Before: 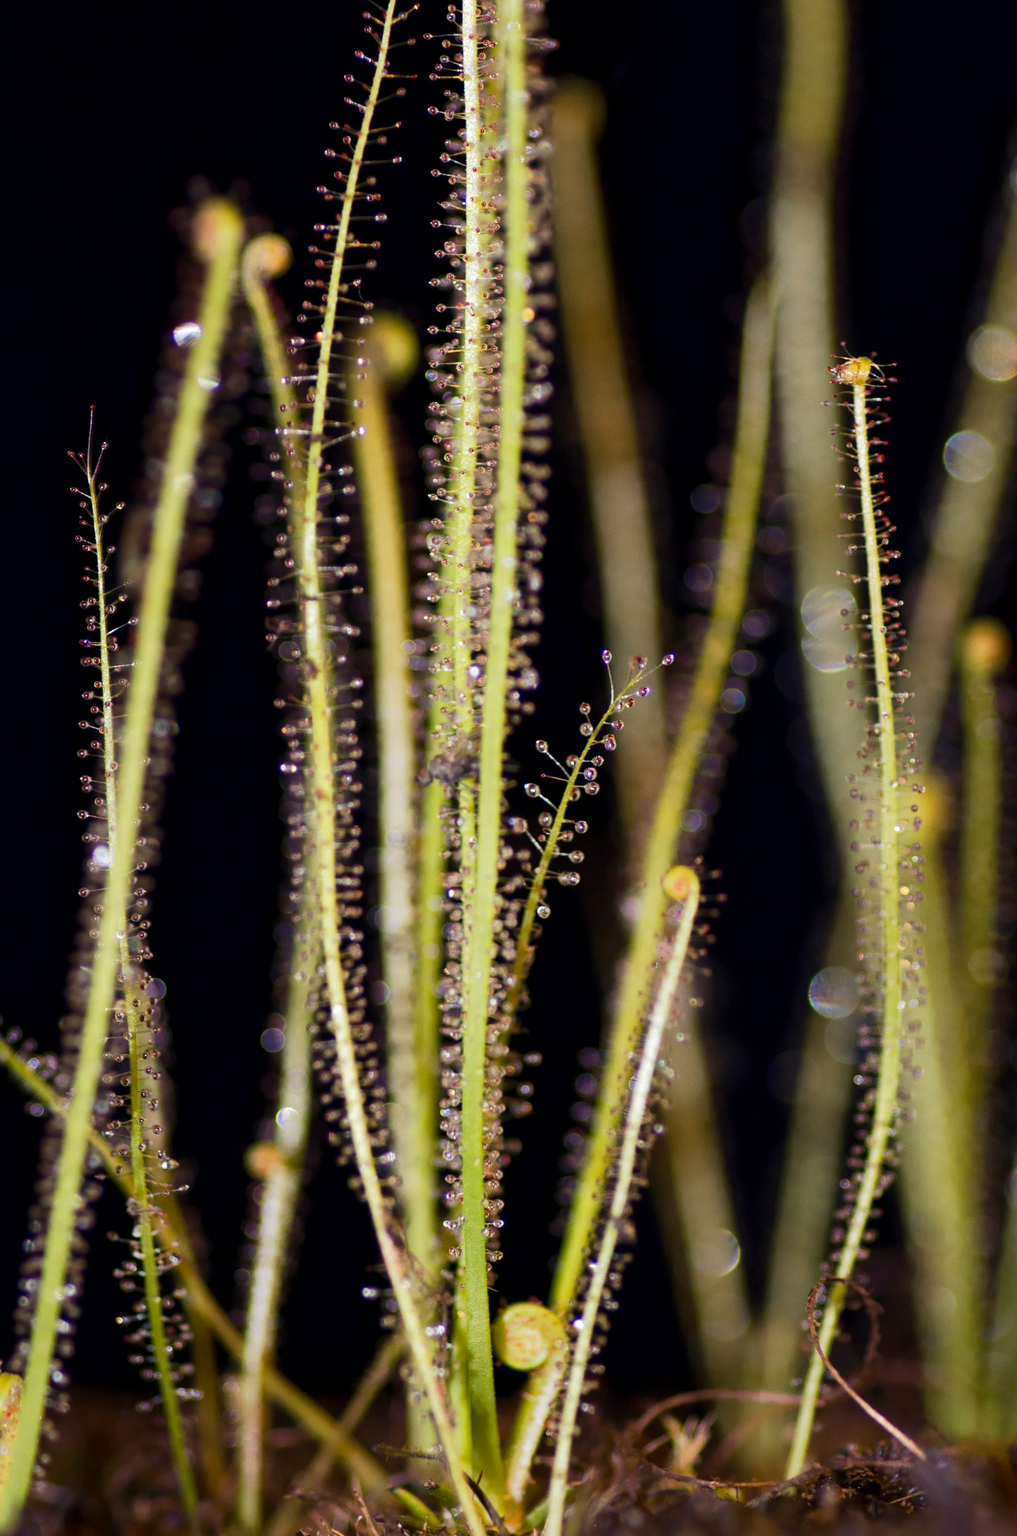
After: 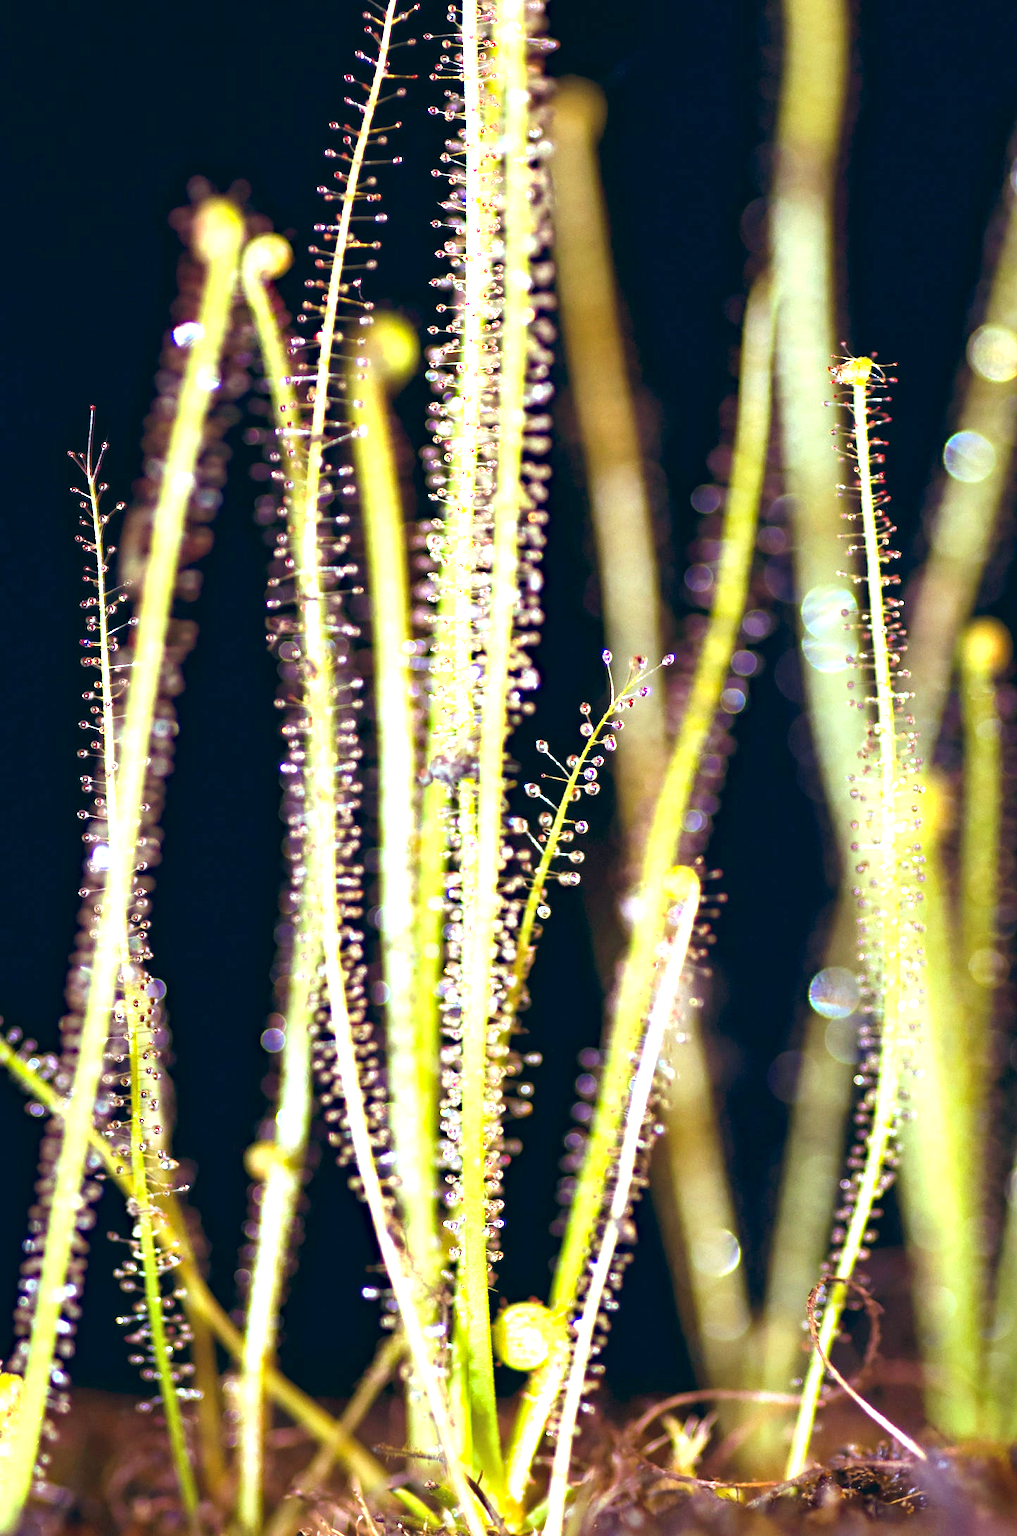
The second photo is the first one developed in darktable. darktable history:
haze removal: compatibility mode true, adaptive false
color balance: lift [1.003, 0.993, 1.001, 1.007], gamma [1.018, 1.072, 0.959, 0.928], gain [0.974, 0.873, 1.031, 1.127]
exposure: black level correction 0, exposure 1.975 EV, compensate exposure bias true, compensate highlight preservation false
